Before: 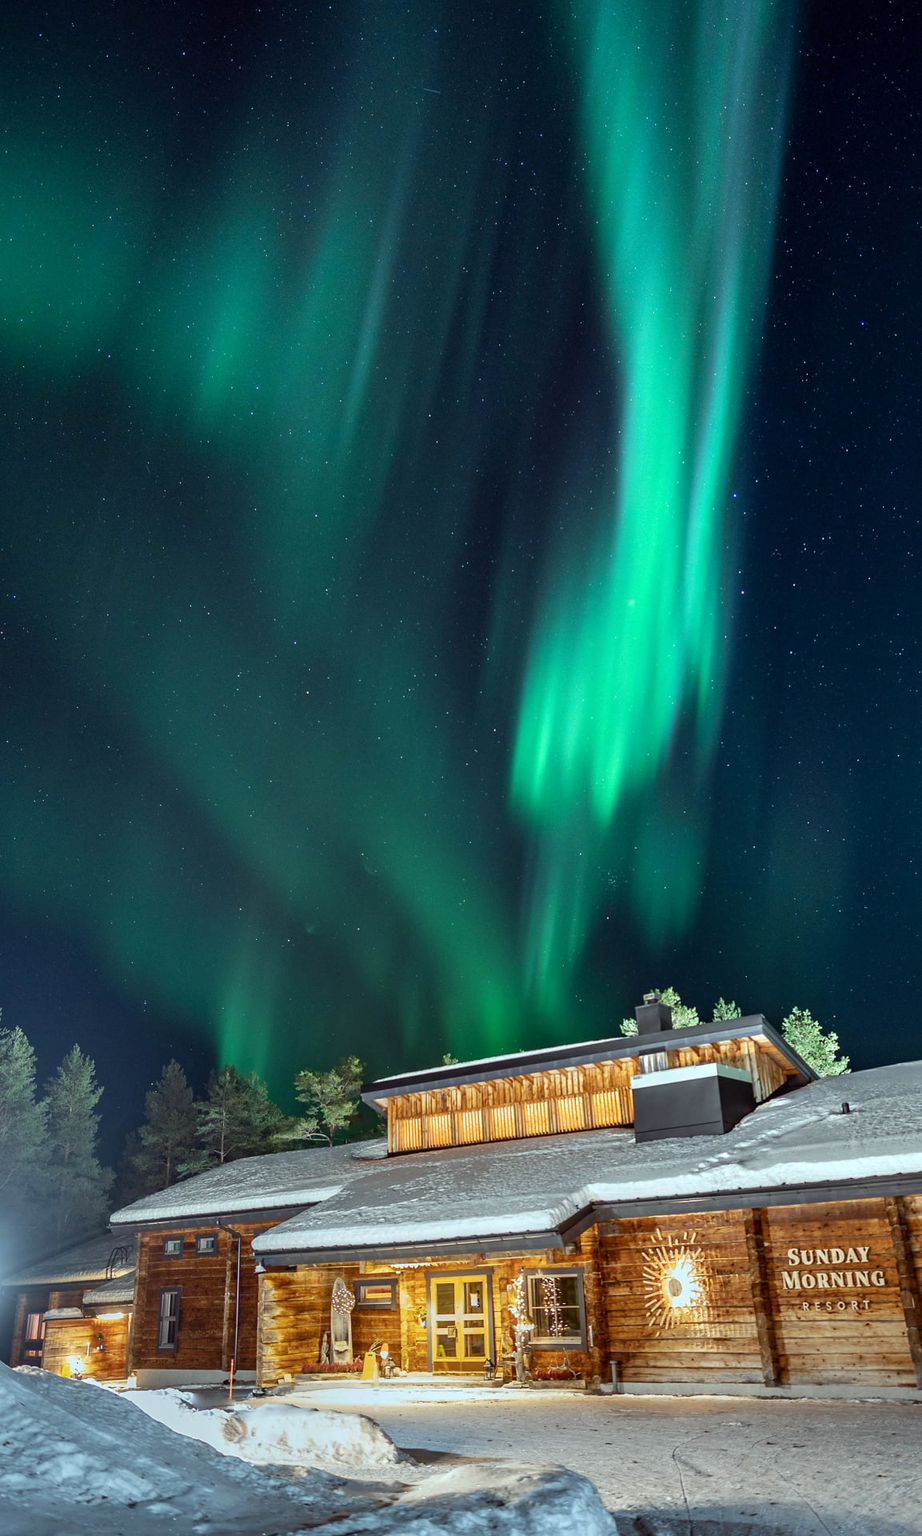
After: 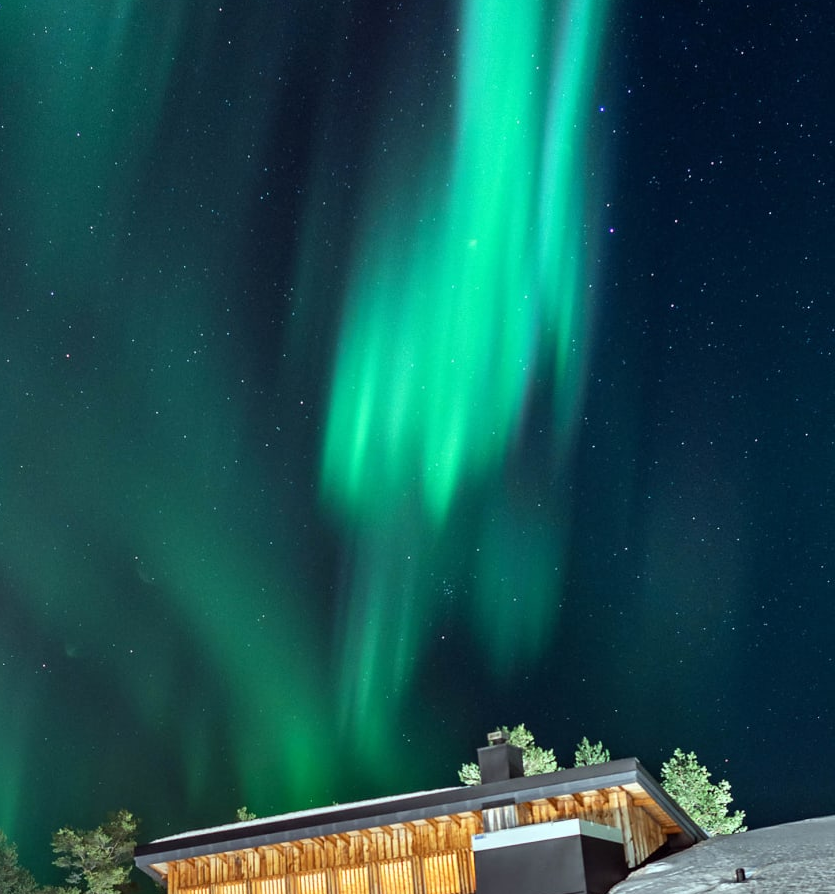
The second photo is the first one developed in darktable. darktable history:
crop and rotate: left 27.569%, top 26.612%, bottom 26.802%
